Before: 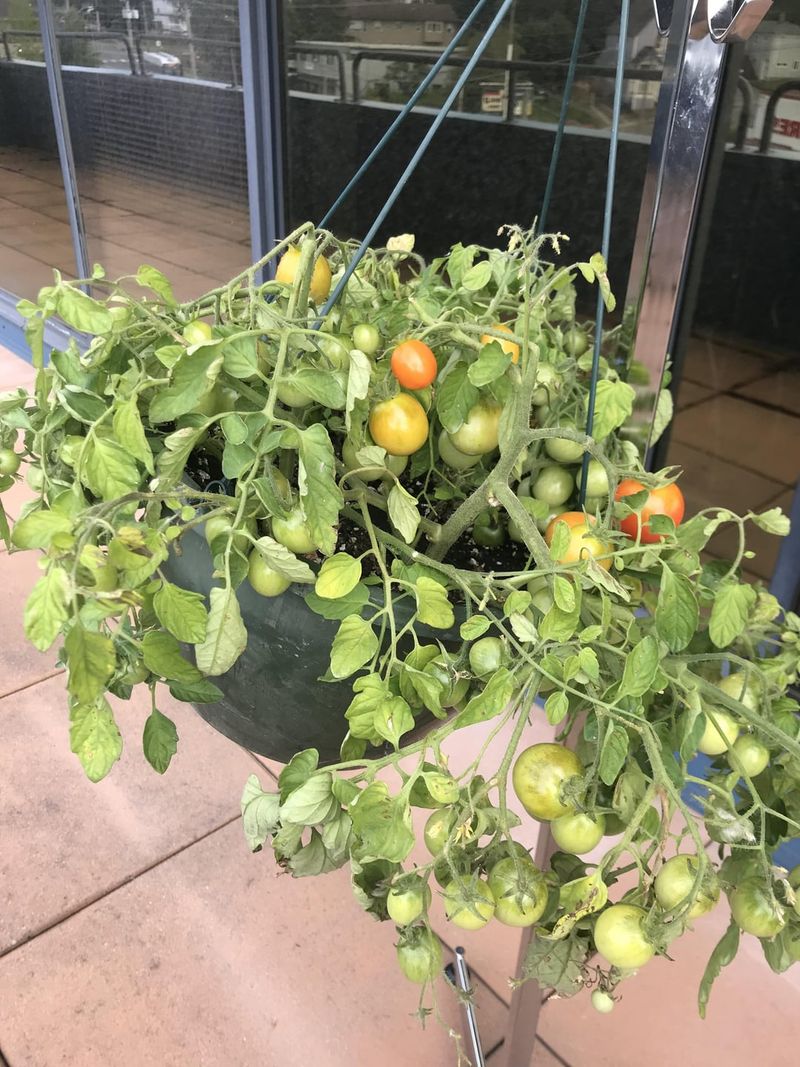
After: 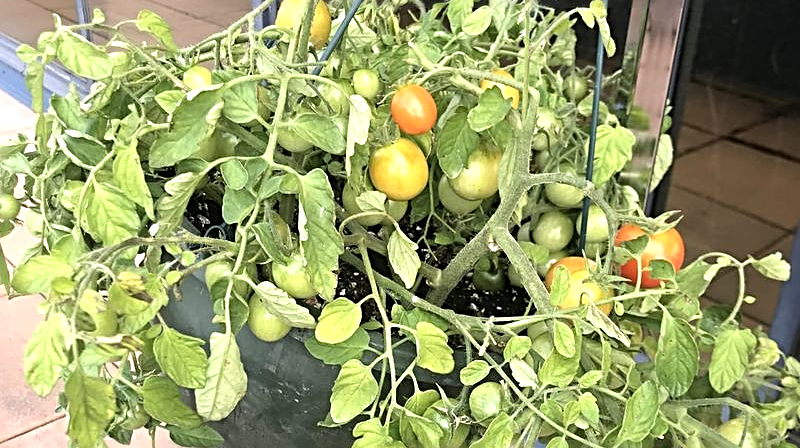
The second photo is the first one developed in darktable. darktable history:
tone equalizer: -8 EV -0.394 EV, -7 EV -0.393 EV, -6 EV -0.316 EV, -5 EV -0.213 EV, -3 EV 0.218 EV, -2 EV 0.347 EV, -1 EV 0.407 EV, +0 EV 0.391 EV
sharpen: radius 2.84, amount 0.705
crop and rotate: top 23.93%, bottom 34.017%
